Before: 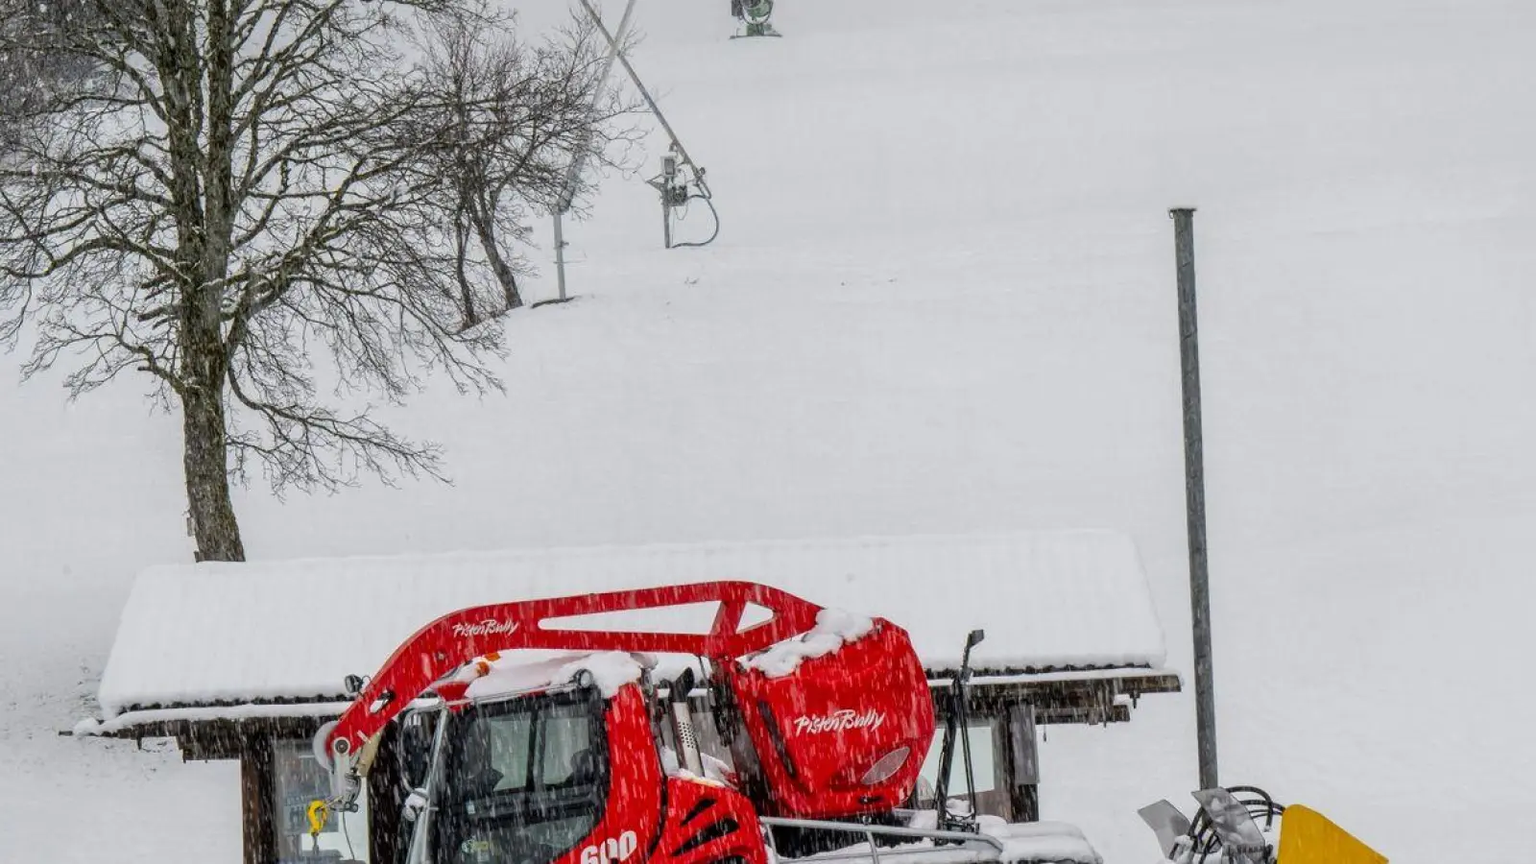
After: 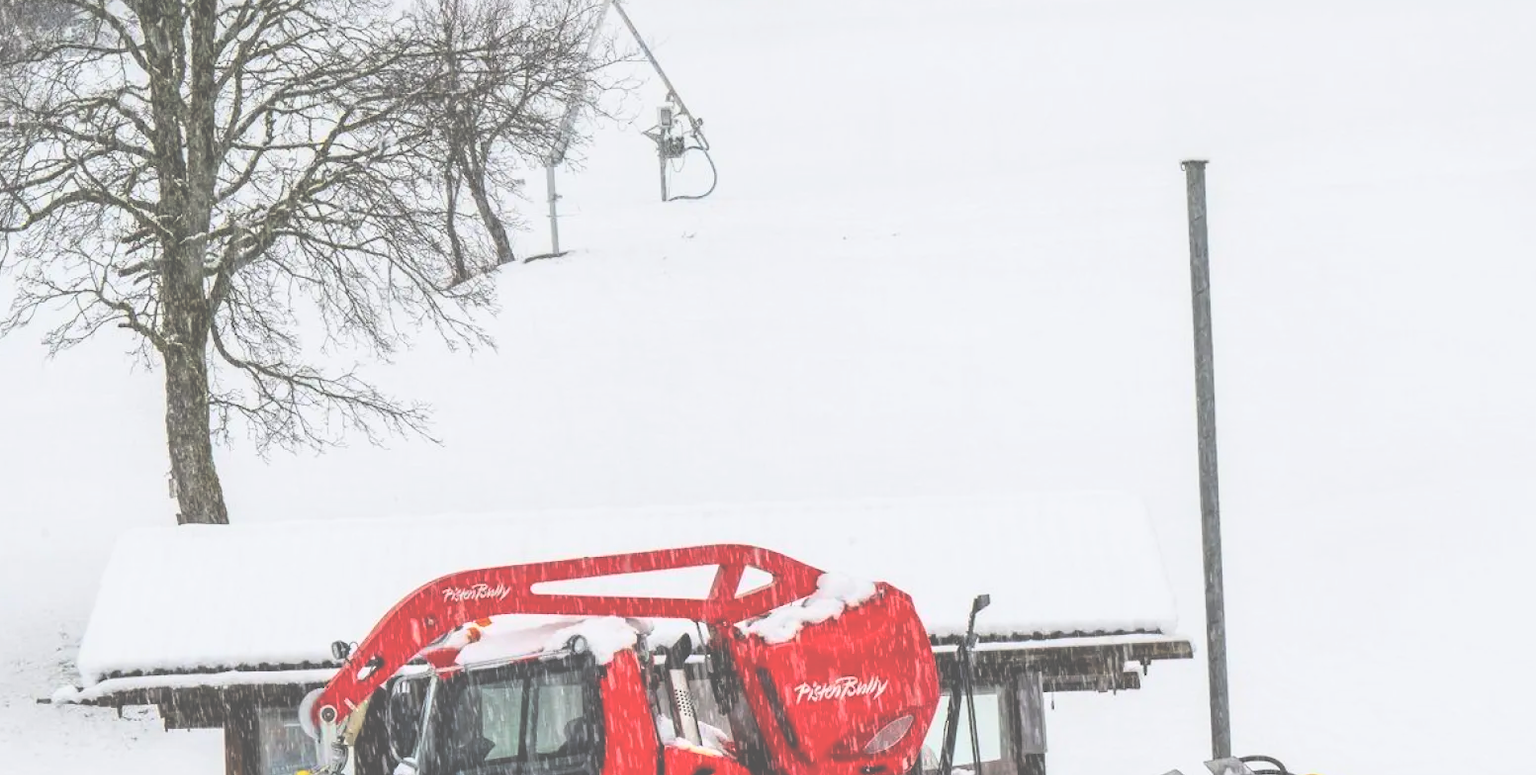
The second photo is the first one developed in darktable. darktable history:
crop: left 1.507%, top 6.147%, right 1.379%, bottom 6.637%
exposure: black level correction -0.062, exposure -0.05 EV, compensate highlight preservation false
base curve: curves: ch0 [(0, 0) (0.557, 0.834) (1, 1)]
